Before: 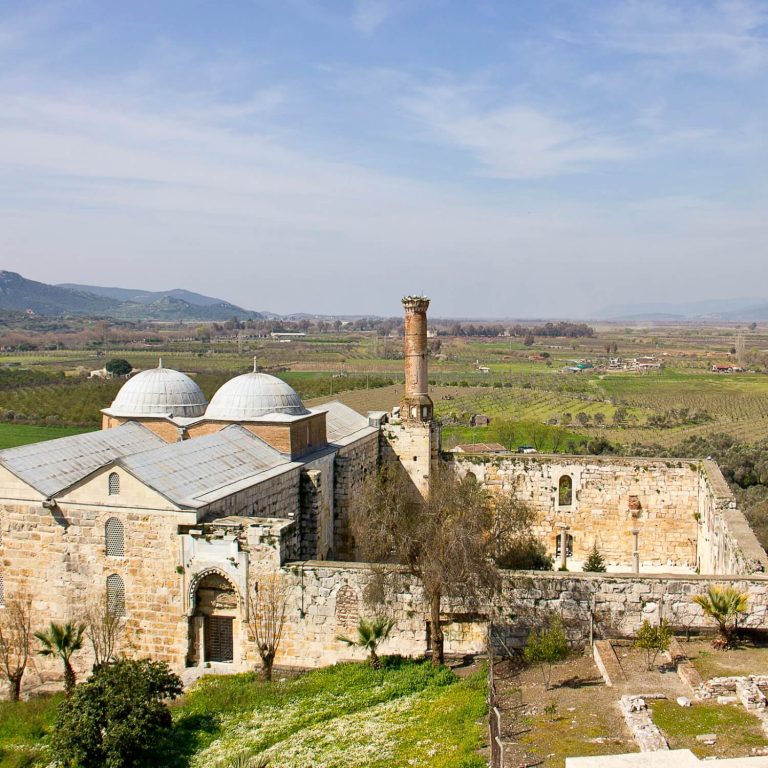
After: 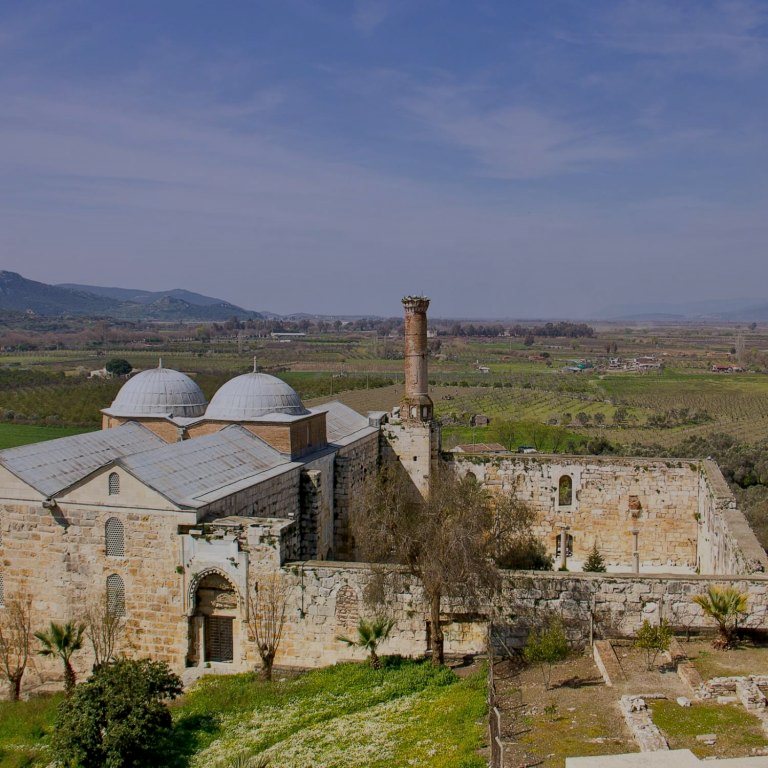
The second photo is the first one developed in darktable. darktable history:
exposure: black level correction 0, exposure -0.766 EV, compensate highlight preservation false
local contrast: highlights 61%, shadows 106%, detail 107%, midtone range 0.529
shadows and highlights: on, module defaults
graduated density: hue 238.83°, saturation 50%
